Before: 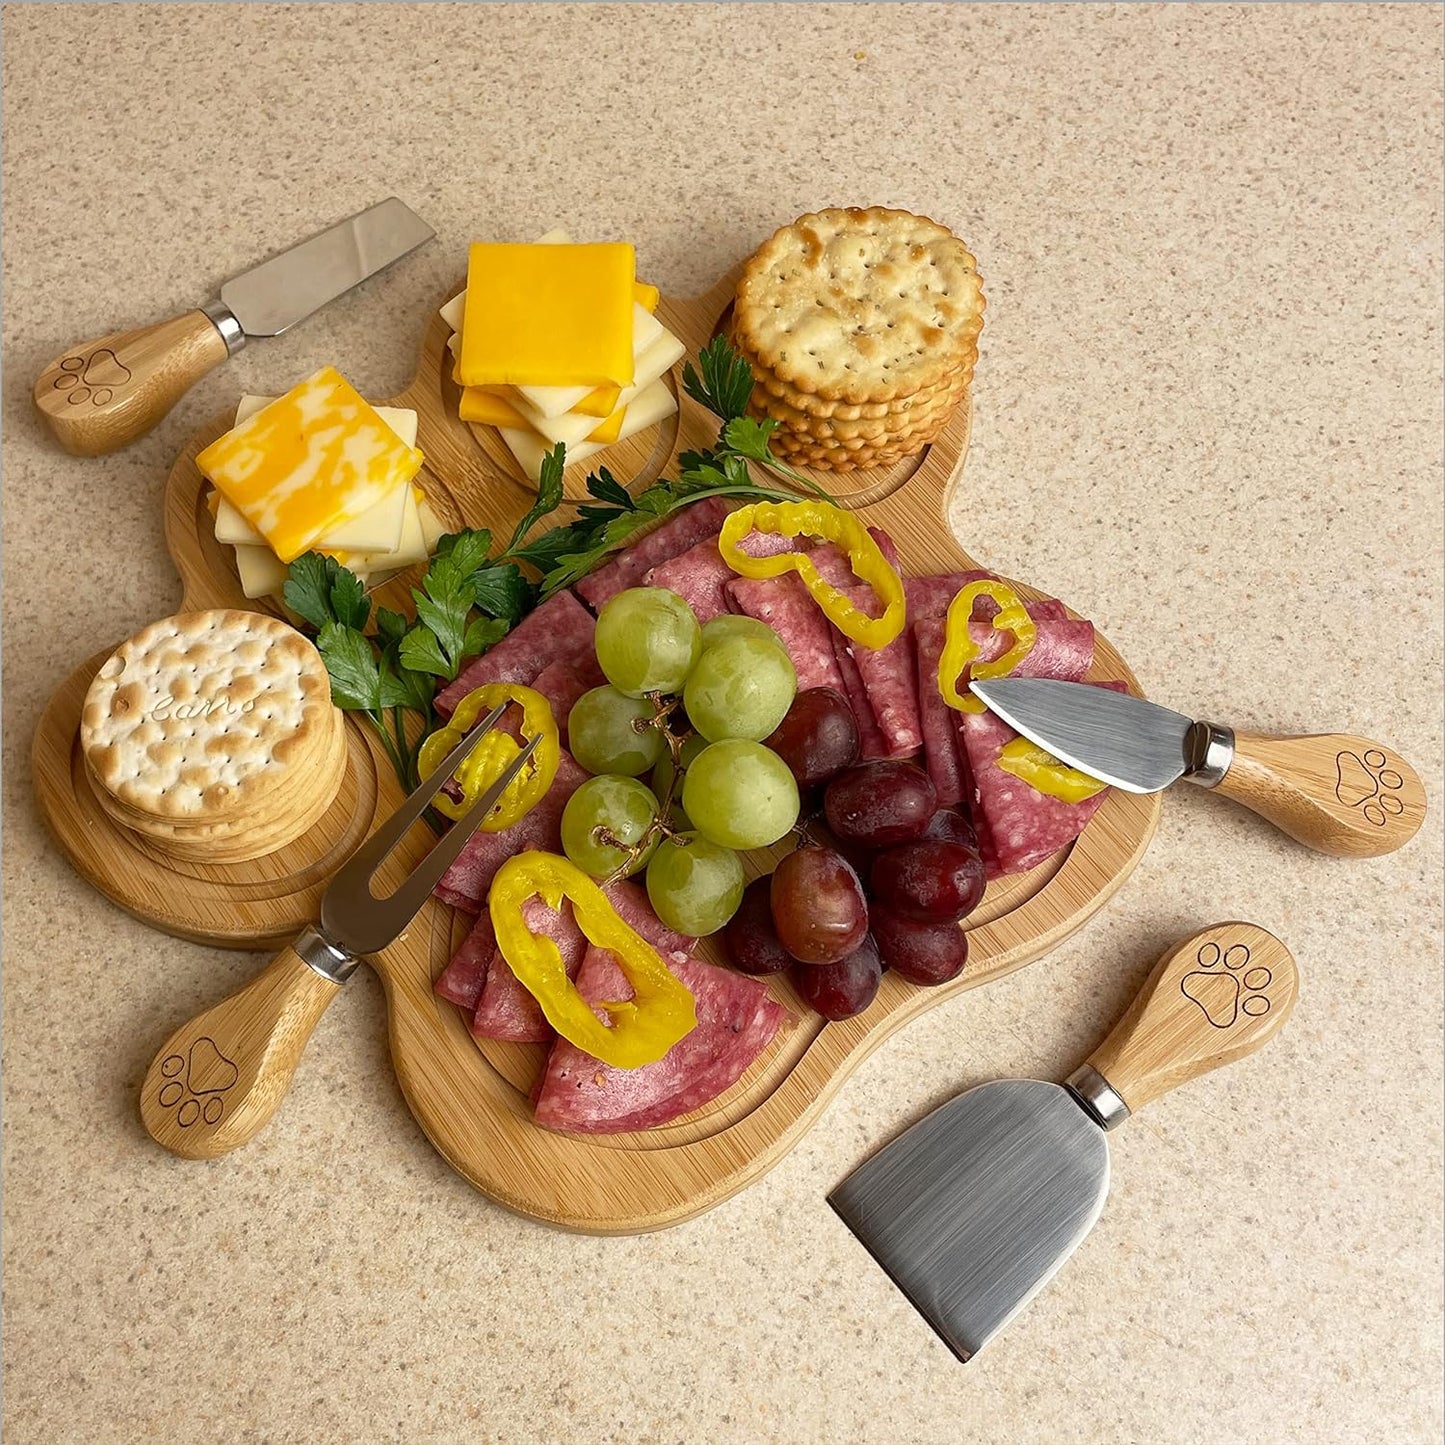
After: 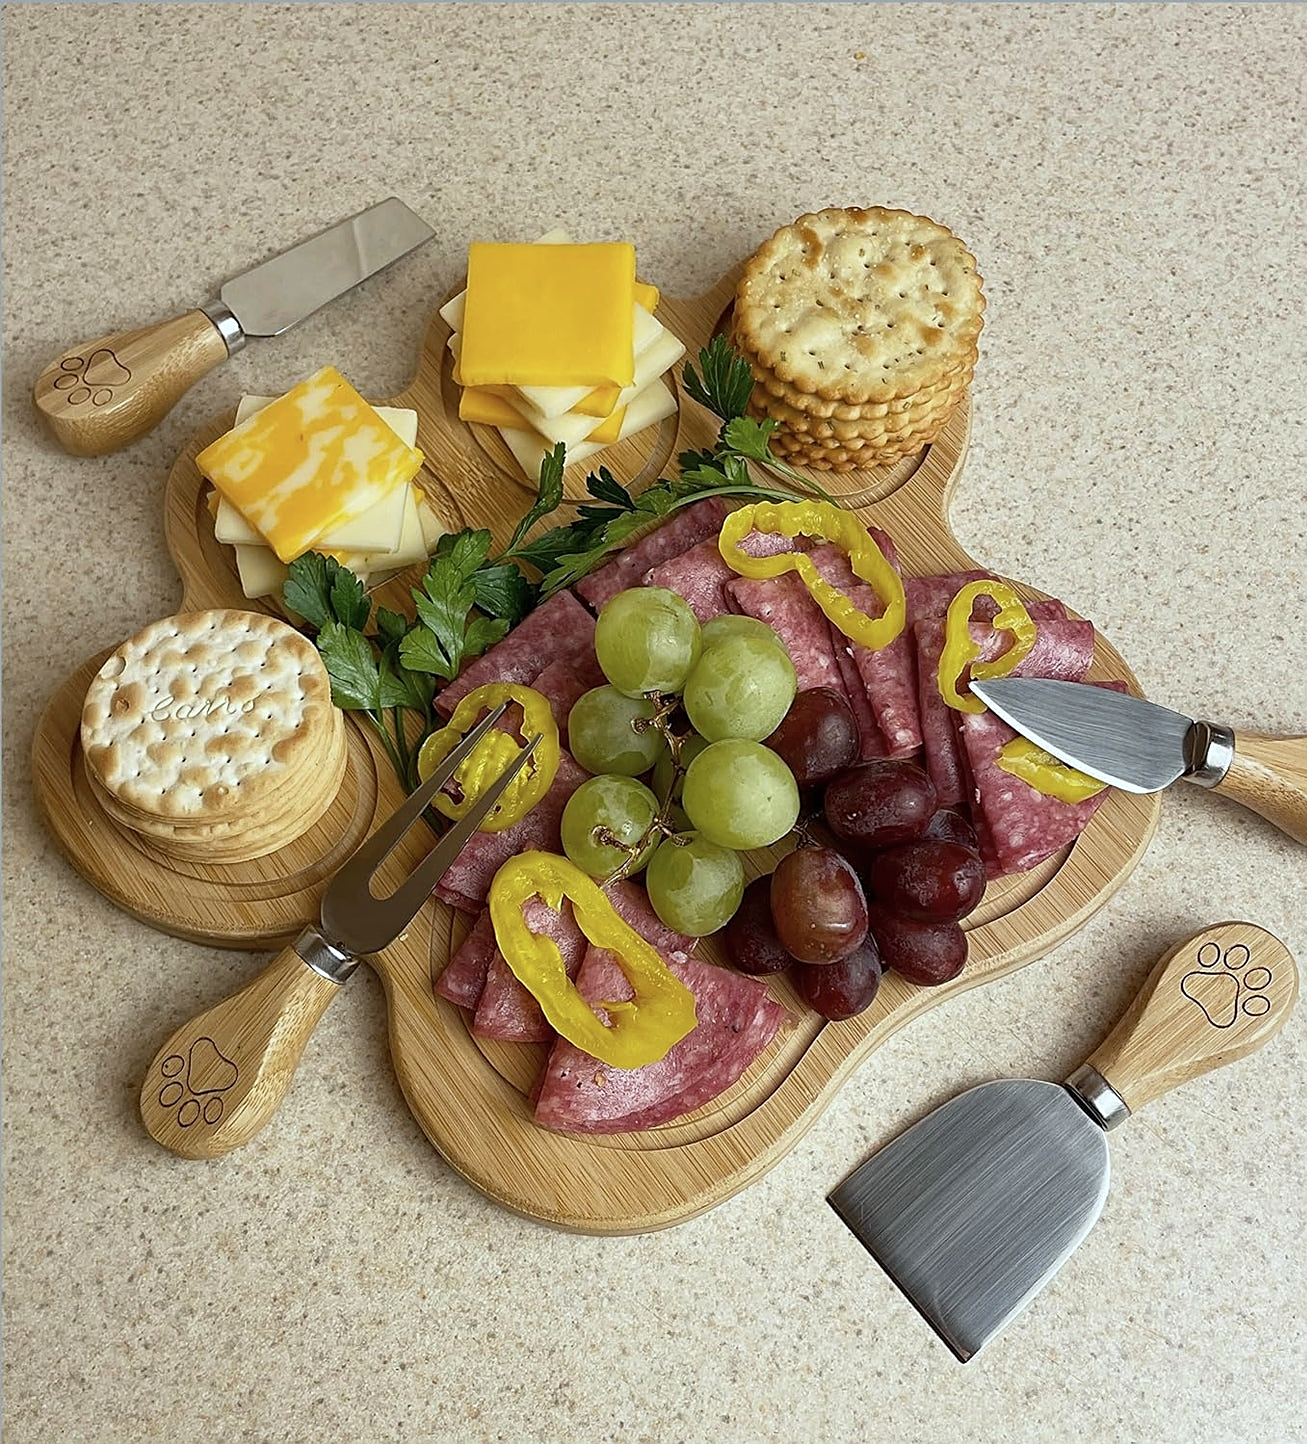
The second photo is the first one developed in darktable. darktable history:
color contrast: green-magenta contrast 0.84, blue-yellow contrast 0.86
crop: right 9.509%, bottom 0.031%
sharpen: amount 0.478
white balance: red 0.925, blue 1.046
